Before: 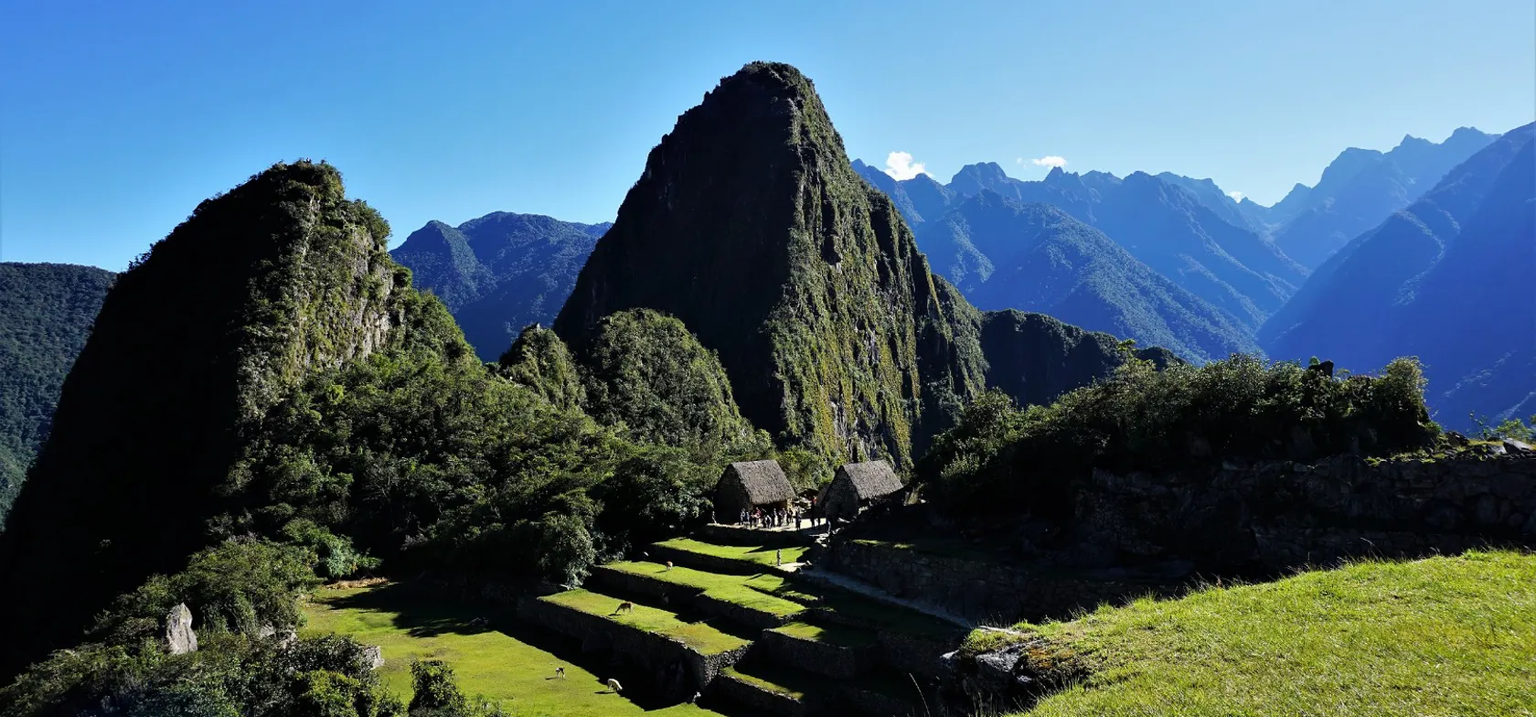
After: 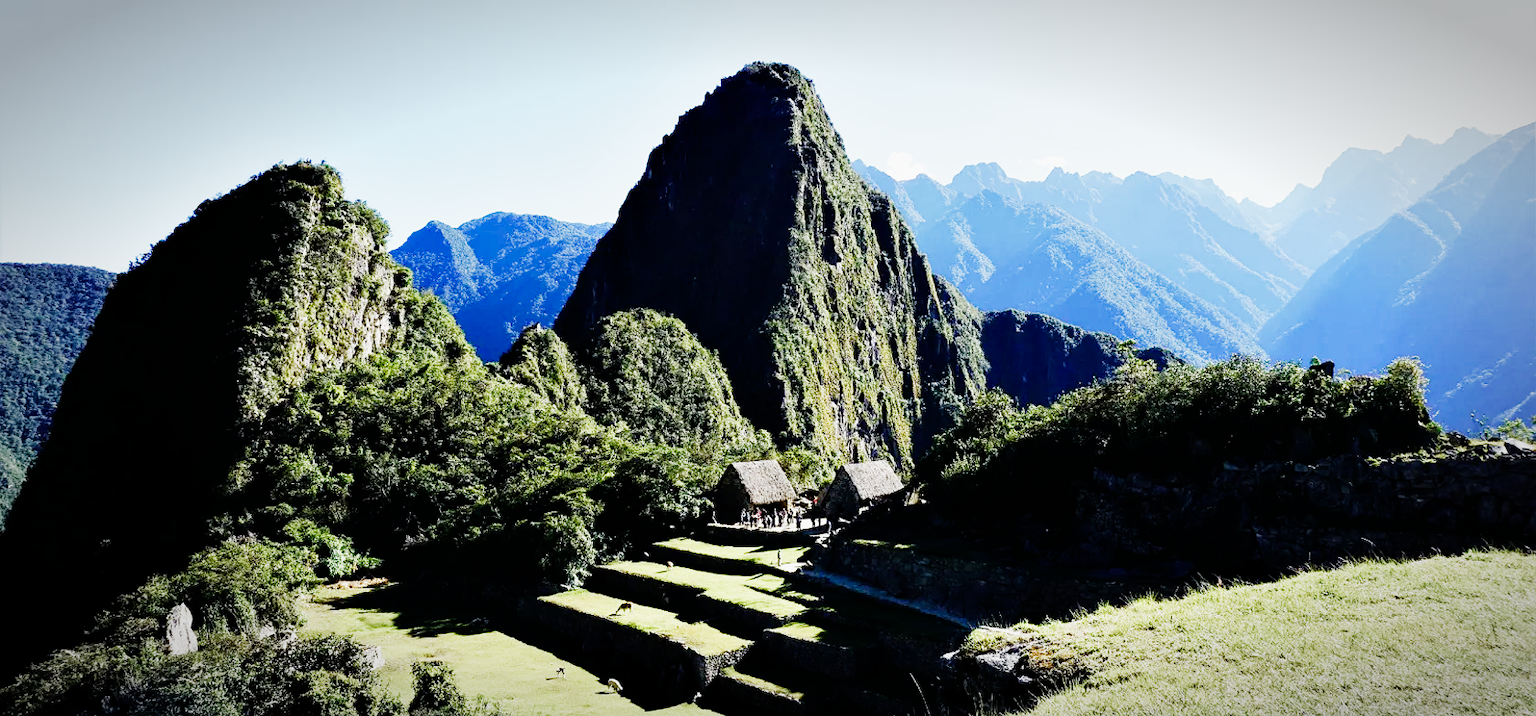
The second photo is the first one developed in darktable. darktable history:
sigmoid: contrast 1.8, skew -0.2, preserve hue 0%, red attenuation 0.1, red rotation 0.035, green attenuation 0.1, green rotation -0.017, blue attenuation 0.15, blue rotation -0.052, base primaries Rec2020
color balance rgb: perceptual saturation grading › global saturation 20%, perceptual saturation grading › highlights -50%, perceptual saturation grading › shadows 30%, perceptual brilliance grading › global brilliance 10%, perceptual brilliance grading › shadows 15%
exposure: black level correction 0.001, exposure 1.129 EV, compensate exposure bias true, compensate highlight preservation false
vignetting: automatic ratio true
